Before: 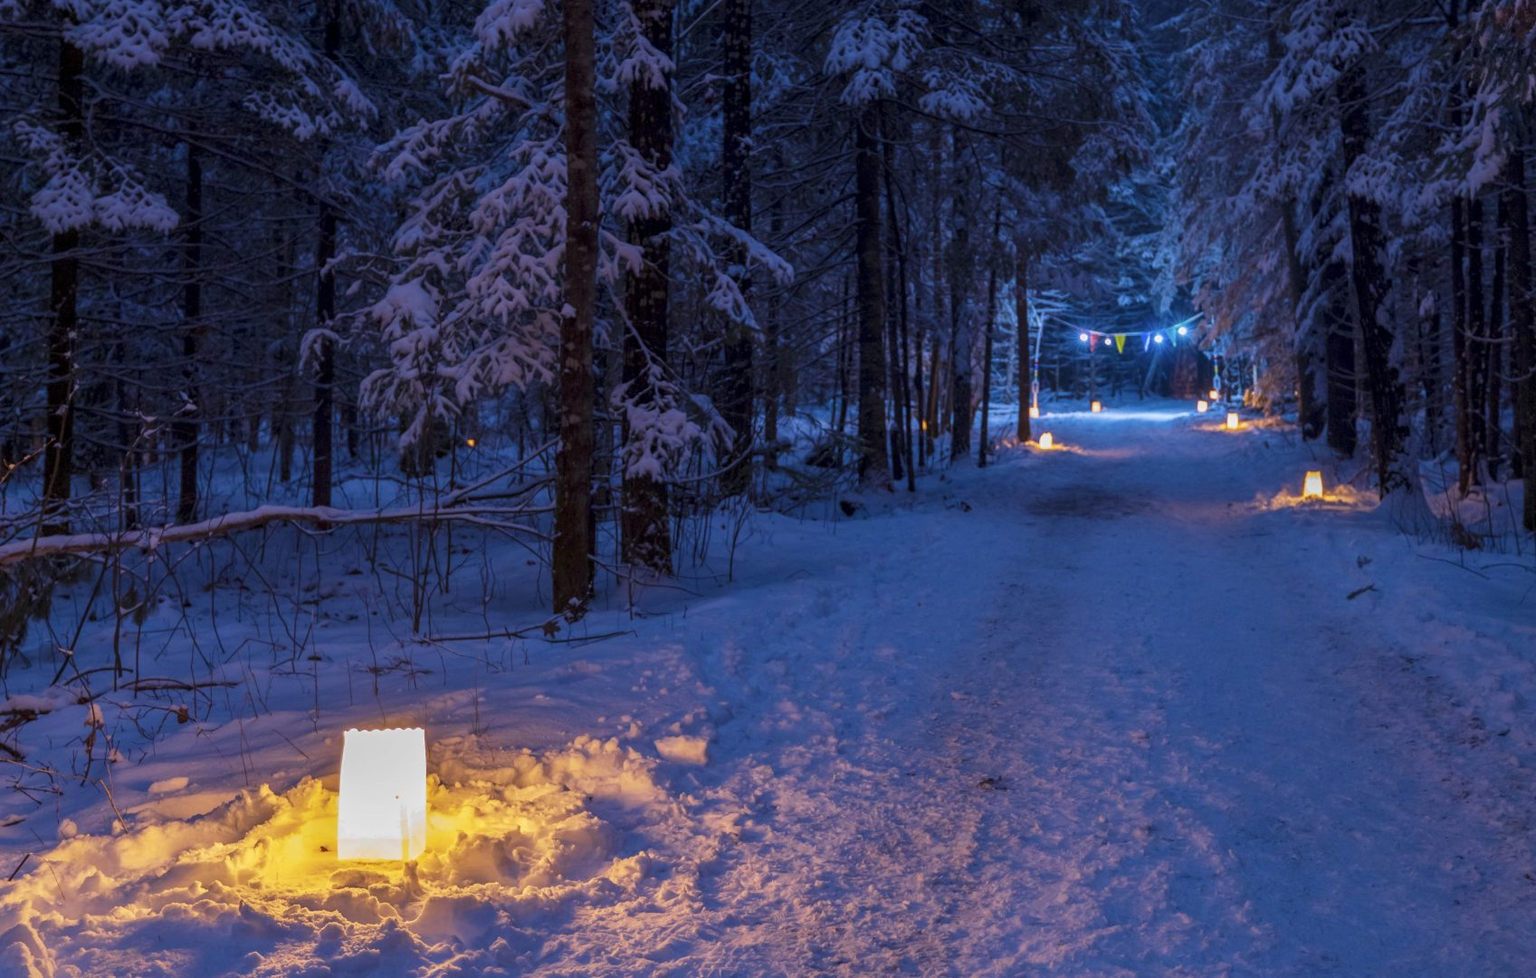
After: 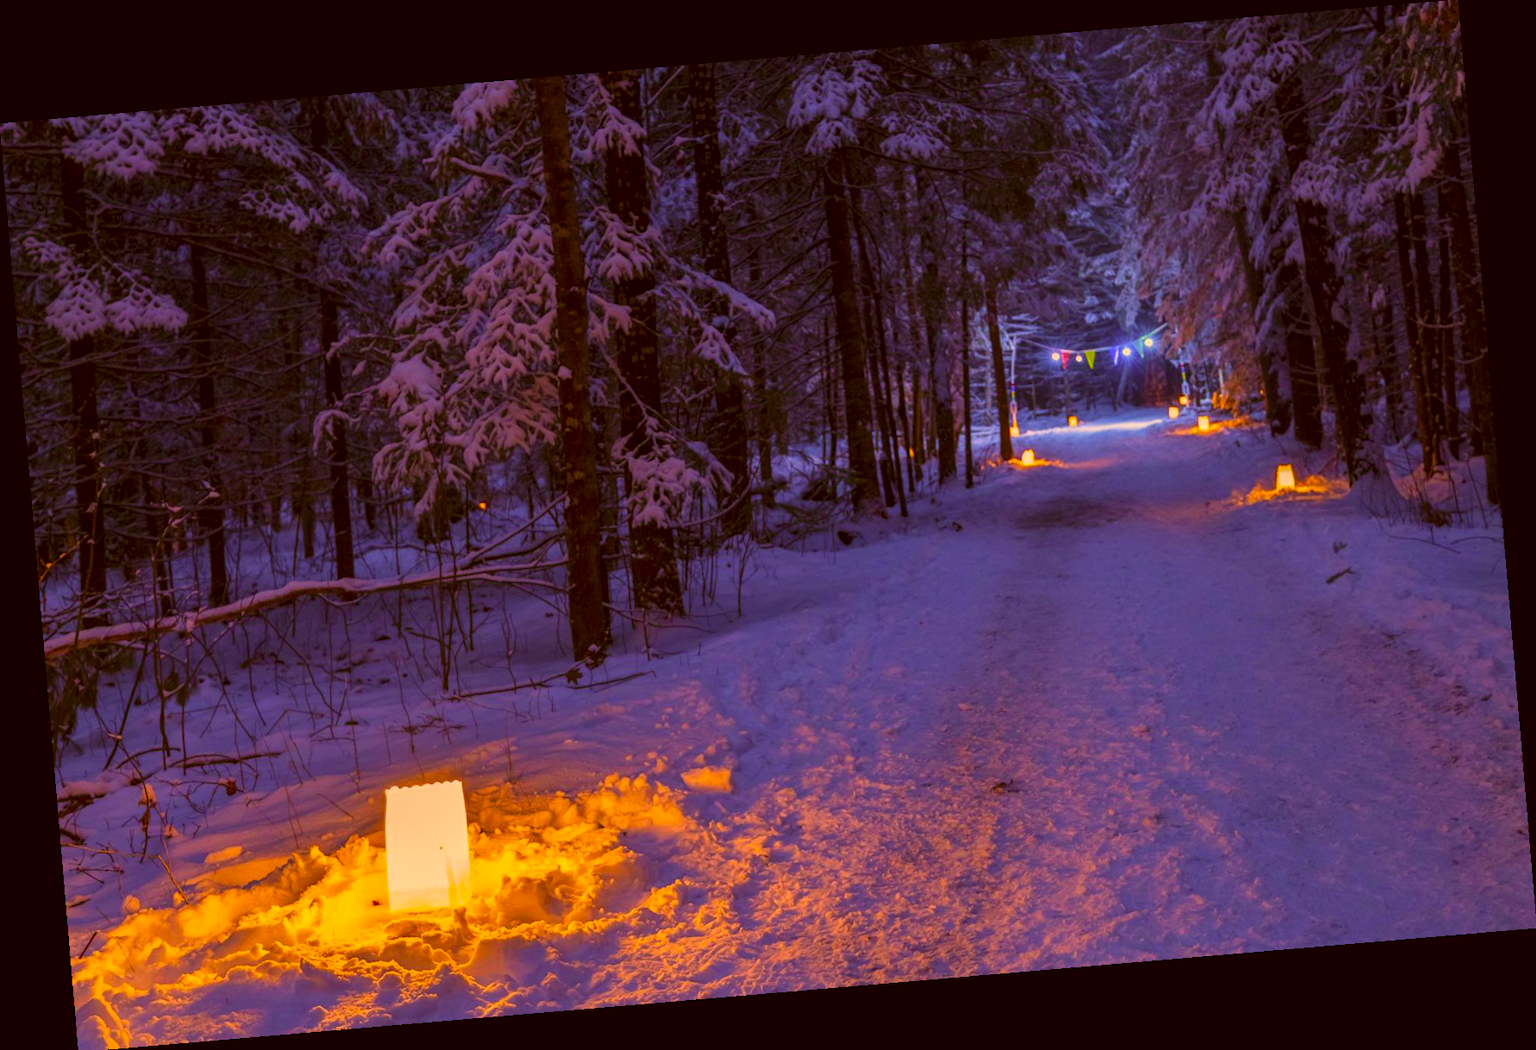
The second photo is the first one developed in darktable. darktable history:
rotate and perspective: rotation -4.86°, automatic cropping off
color correction: highlights a* 10.44, highlights b* 30.04, shadows a* 2.73, shadows b* 17.51, saturation 1.72
white balance: red 0.983, blue 1.036
